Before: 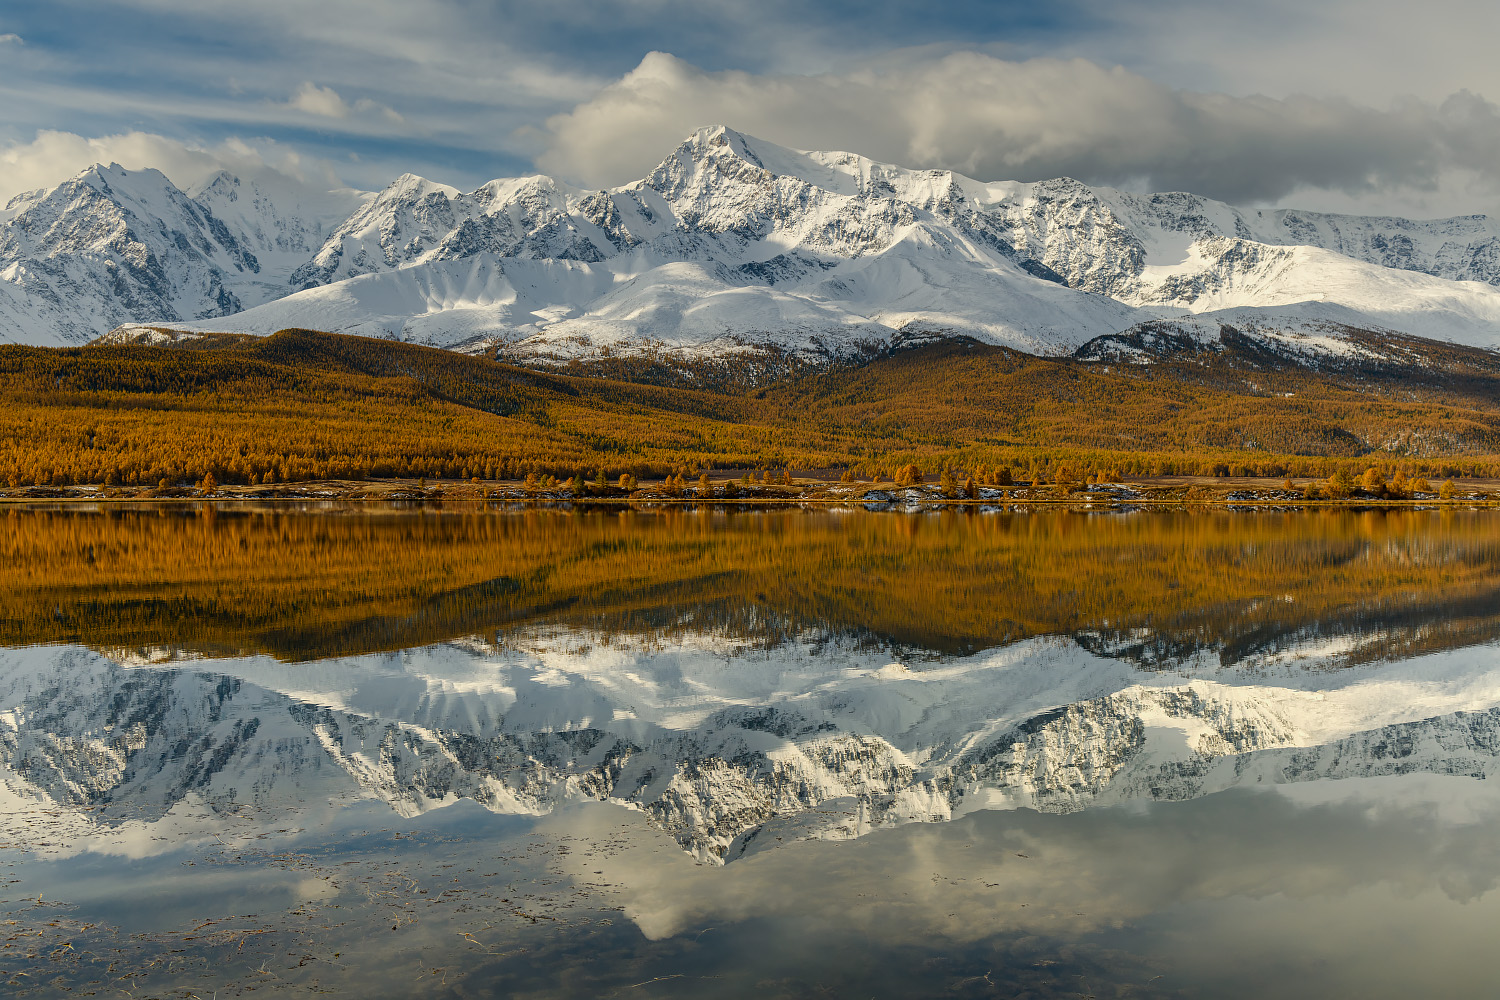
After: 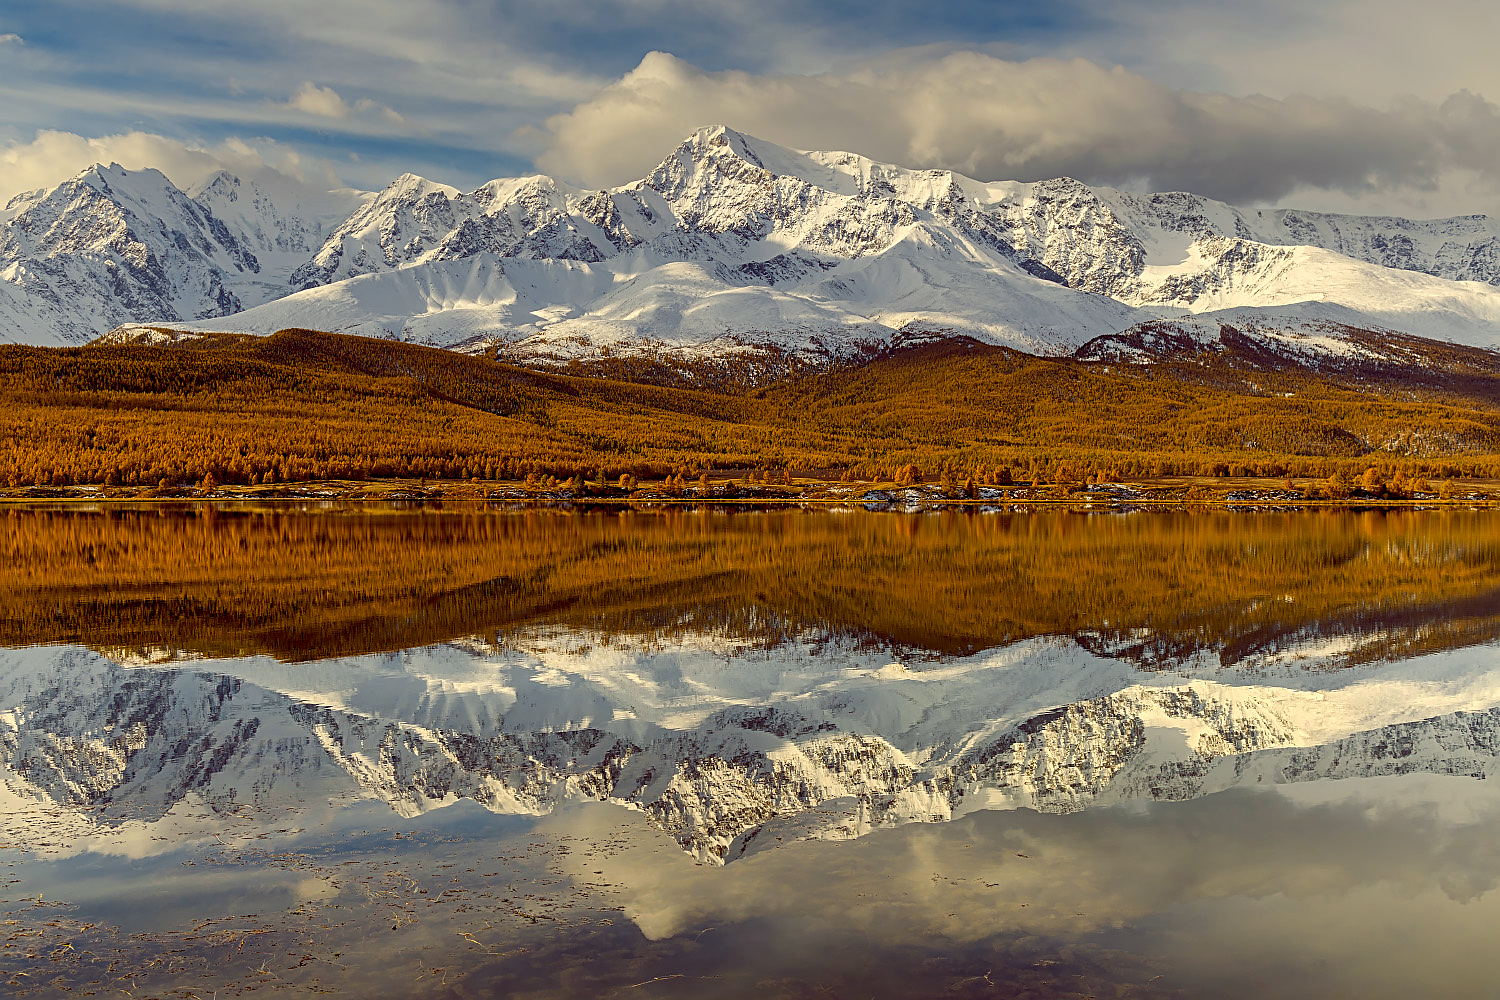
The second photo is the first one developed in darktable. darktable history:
tone equalizer: mask exposure compensation -0.507 EV
color balance rgb: highlights gain › luminance 5.931%, highlights gain › chroma 2.625%, highlights gain › hue 88.07°, global offset › luminance -0.222%, global offset › chroma 0.275%, linear chroma grading › global chroma 14.959%, perceptual saturation grading › global saturation 0.365%, global vibrance 20%
color correction: highlights b* -0.052
sharpen: on, module defaults
